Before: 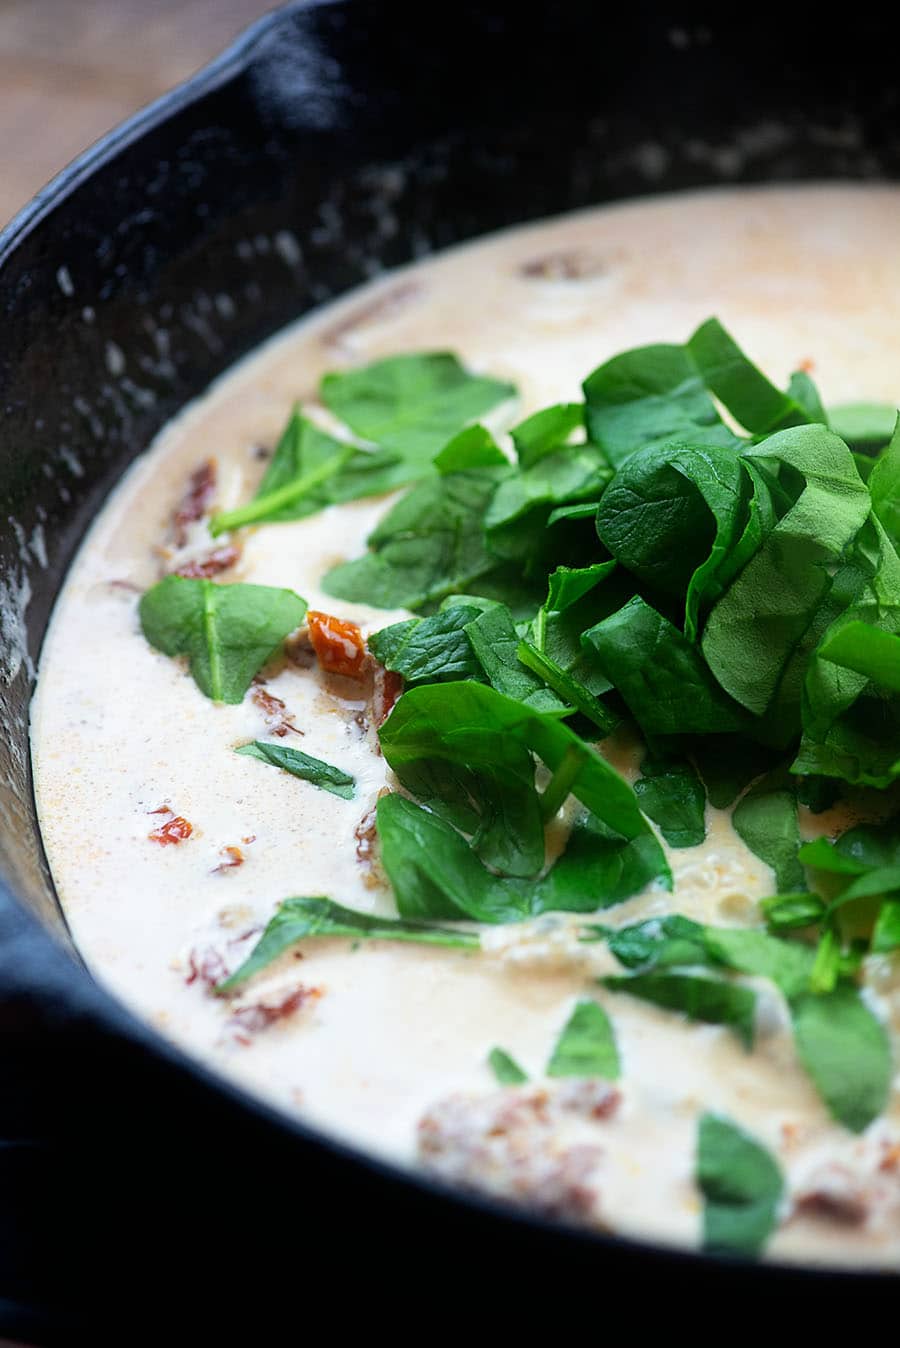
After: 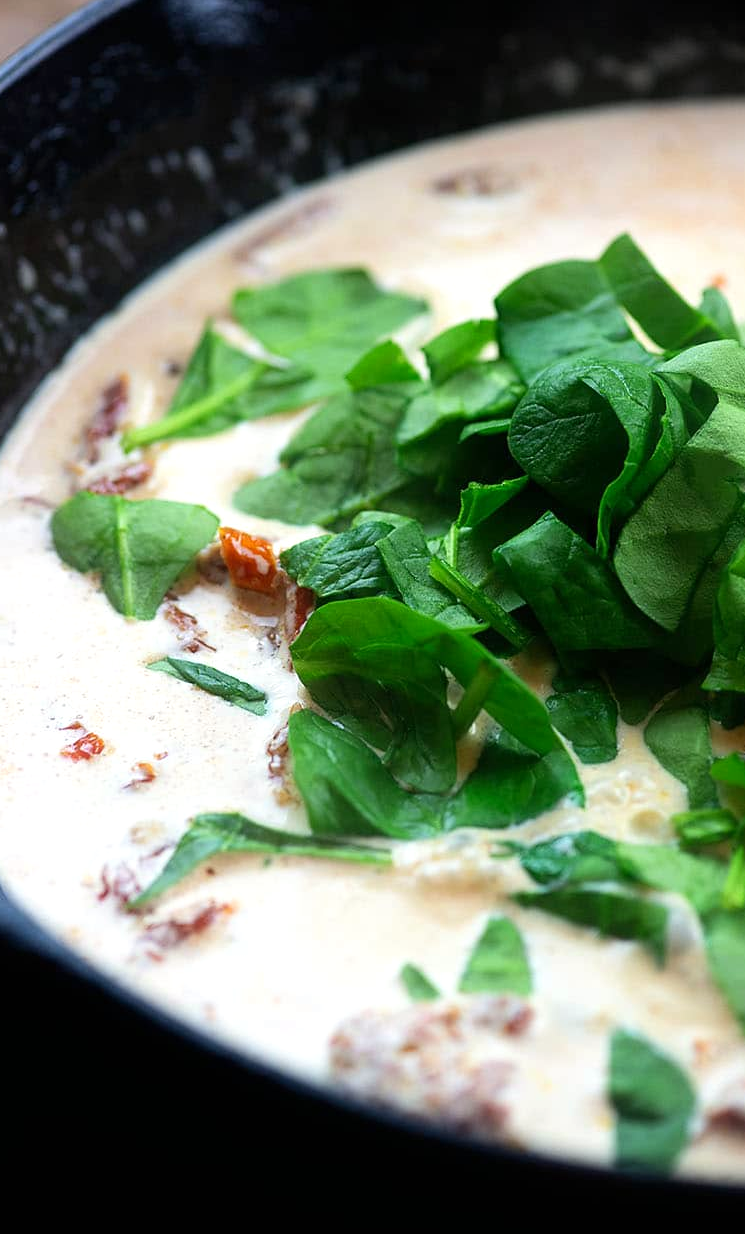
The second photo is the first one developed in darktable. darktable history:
levels: levels [0, 0.476, 0.951]
crop: left 9.807%, top 6.259%, right 7.334%, bottom 2.177%
white balance: red 1.009, blue 0.985
